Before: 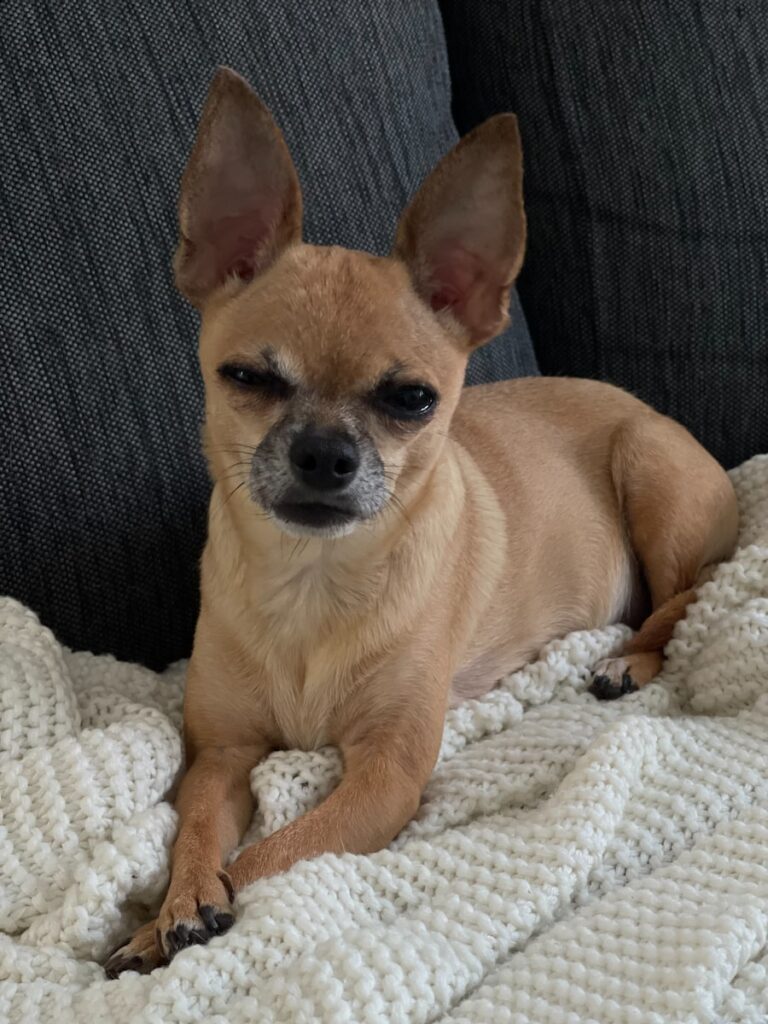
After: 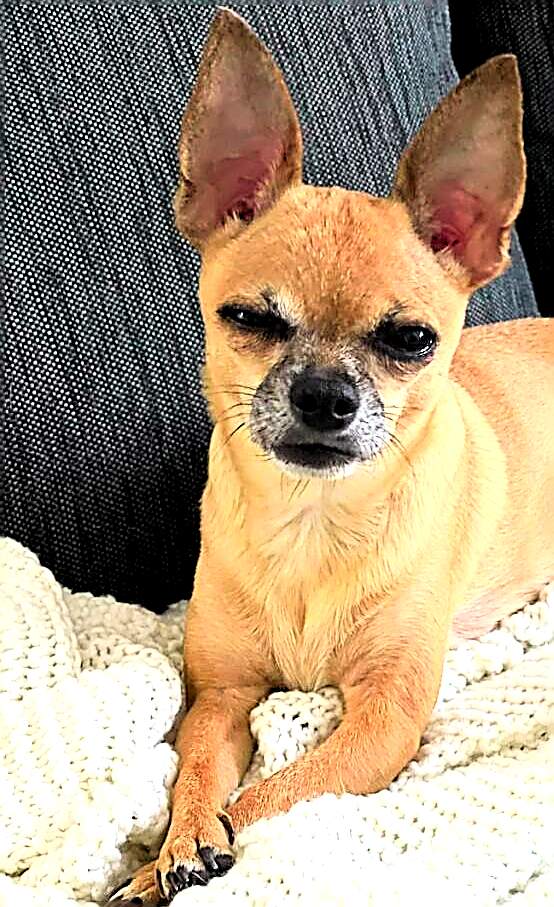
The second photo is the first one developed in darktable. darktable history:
exposure: black level correction 0, exposure 1.101 EV, compensate highlight preservation false
crop: top 5.809%, right 27.845%, bottom 5.529%
levels: white 99.96%, levels [0.062, 0.494, 0.925]
contrast brightness saturation: contrast -0.017, brightness -0.011, saturation 0.037
tone curve: curves: ch0 [(0, 0.005) (0.103, 0.097) (0.18, 0.22) (0.378, 0.482) (0.504, 0.631) (0.663, 0.801) (0.834, 0.914) (1, 0.971)]; ch1 [(0, 0) (0.172, 0.123) (0.324, 0.253) (0.396, 0.388) (0.478, 0.461) (0.499, 0.498) (0.522, 0.528) (0.604, 0.692) (0.704, 0.818) (1, 1)]; ch2 [(0, 0) (0.411, 0.424) (0.496, 0.5) (0.515, 0.519) (0.555, 0.585) (0.628, 0.703) (1, 1)], color space Lab, independent channels, preserve colors none
velvia: on, module defaults
sharpen: amount 1.99
